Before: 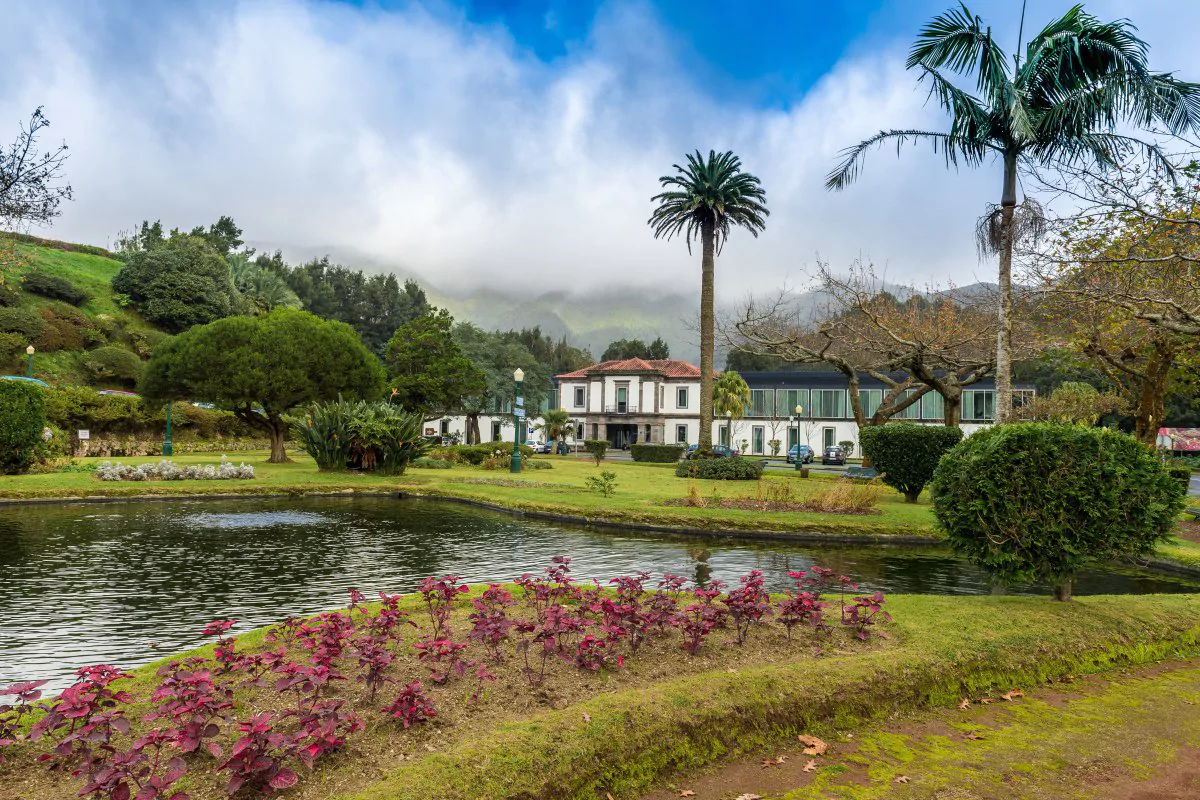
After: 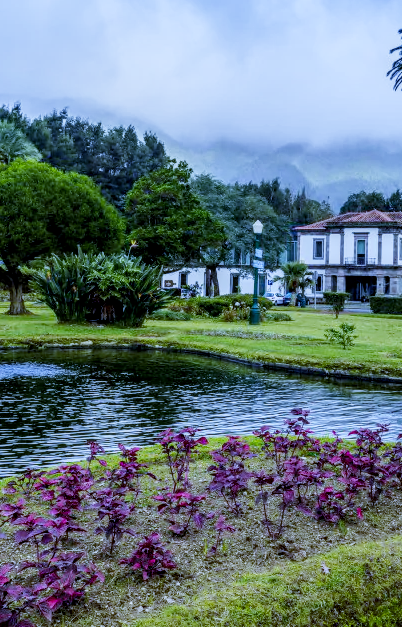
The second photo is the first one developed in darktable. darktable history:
local contrast: detail 130%
filmic rgb: black relative exposure -16 EV, white relative exposure 5.31 EV, hardness 5.9, contrast 1.25, preserve chrominance no, color science v5 (2021)
white balance: red 0.766, blue 1.537
crop and rotate: left 21.77%, top 18.528%, right 44.676%, bottom 2.997%
